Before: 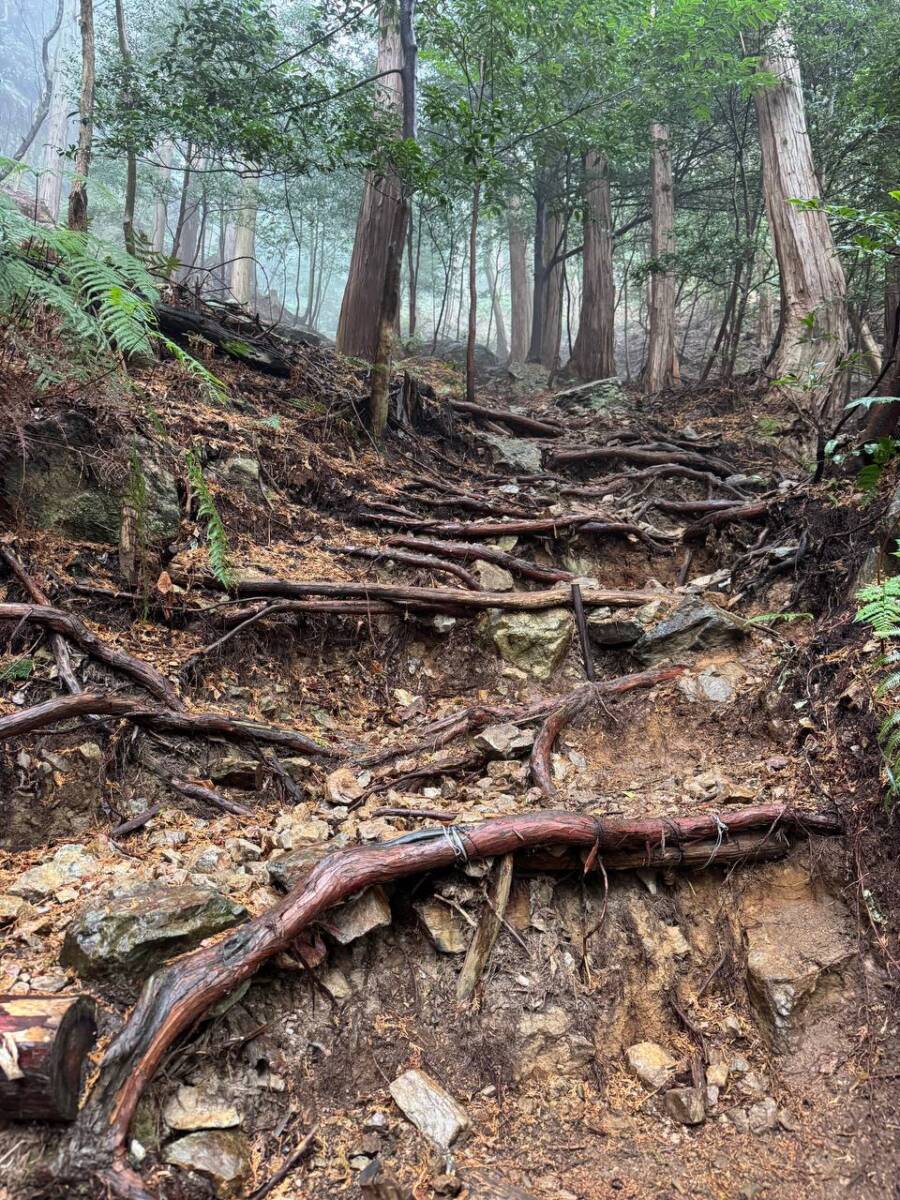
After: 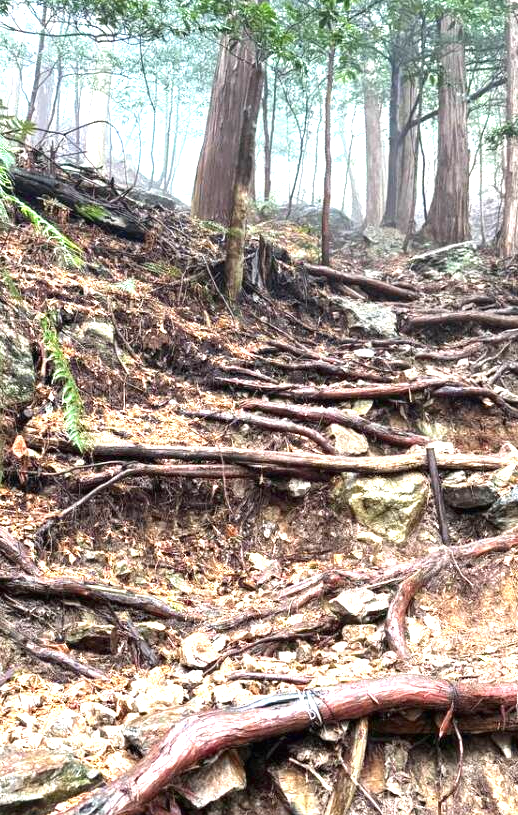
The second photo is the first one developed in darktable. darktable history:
exposure: black level correction 0, exposure 1.492 EV, compensate highlight preservation false
crop: left 16.222%, top 11.41%, right 26.193%, bottom 20.619%
